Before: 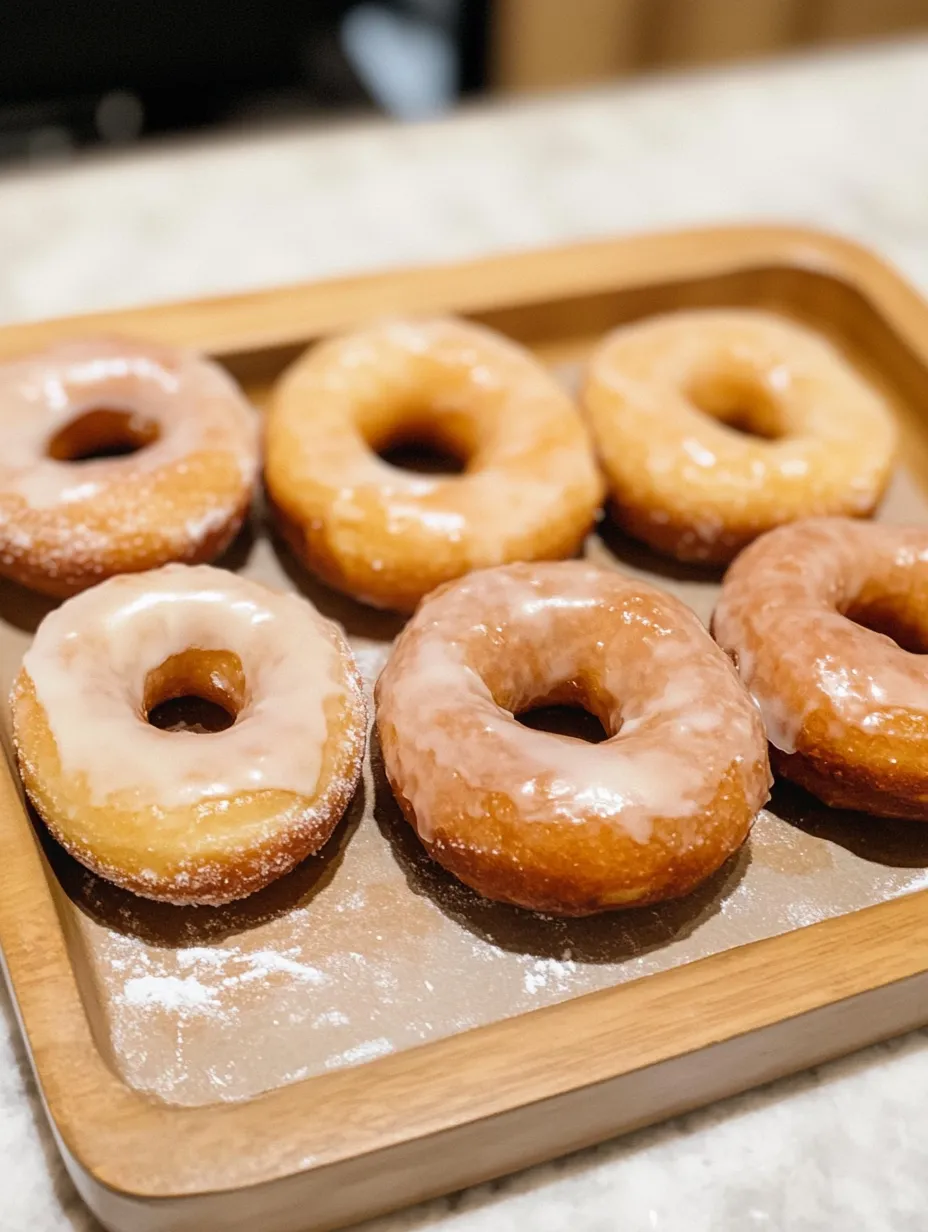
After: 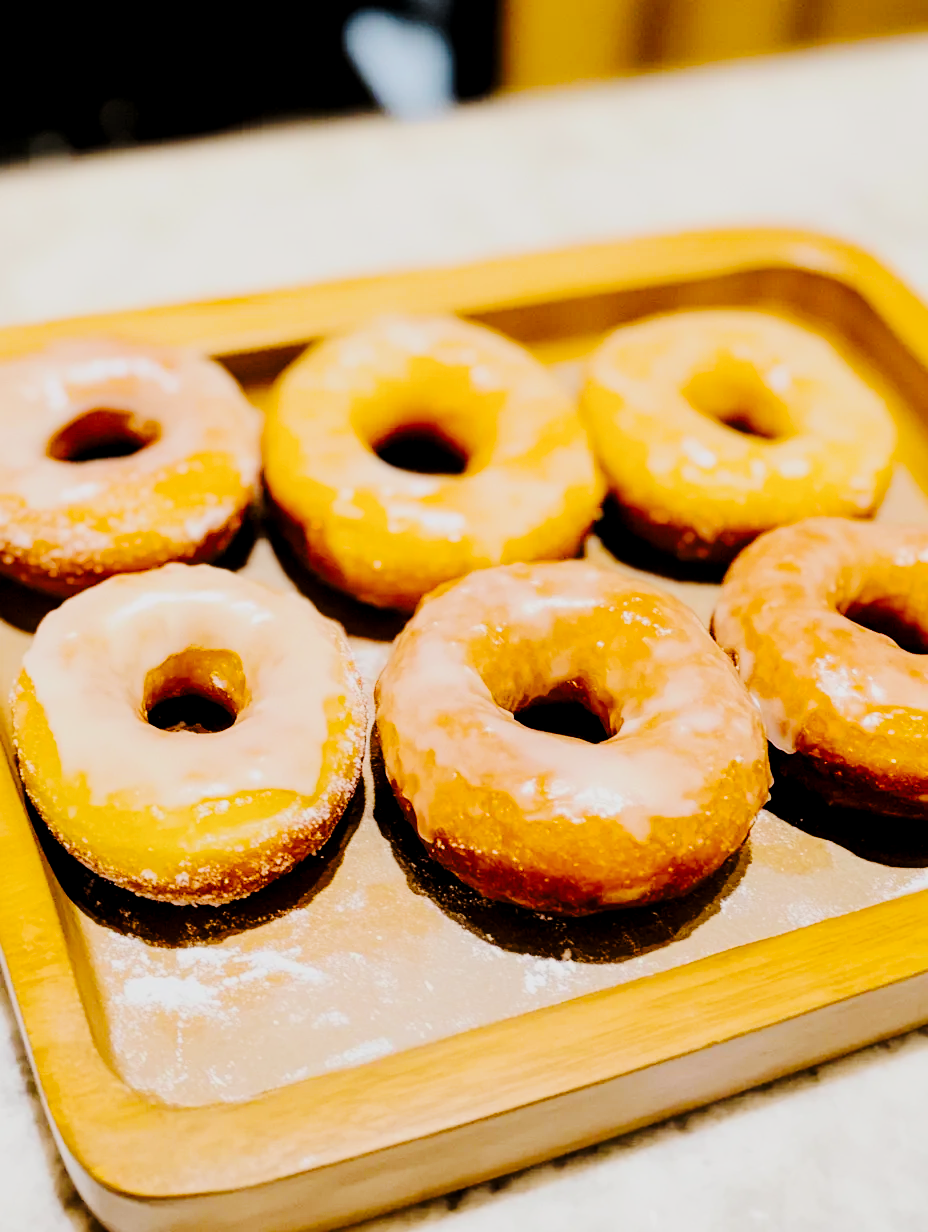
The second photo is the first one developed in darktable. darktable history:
filmic rgb: black relative exposure -4.97 EV, white relative exposure 3.97 EV, threshold 5.98 EV, hardness 2.9, contrast 1.386, enable highlight reconstruction true
color balance rgb: perceptual saturation grading › global saturation 14.556%, global vibrance 50.037%
tone curve: curves: ch0 [(0.014, 0) (0.13, 0.09) (0.227, 0.211) (0.33, 0.395) (0.494, 0.615) (0.662, 0.76) (0.795, 0.846) (1, 0.969)]; ch1 [(0, 0) (0.366, 0.367) (0.447, 0.416) (0.473, 0.484) (0.504, 0.502) (0.525, 0.518) (0.564, 0.601) (0.634, 0.66) (0.746, 0.804) (1, 1)]; ch2 [(0, 0) (0.333, 0.346) (0.375, 0.375) (0.424, 0.43) (0.476, 0.498) (0.496, 0.505) (0.517, 0.522) (0.548, 0.548) (0.579, 0.618) (0.651, 0.674) (0.688, 0.728) (1, 1)], preserve colors none
